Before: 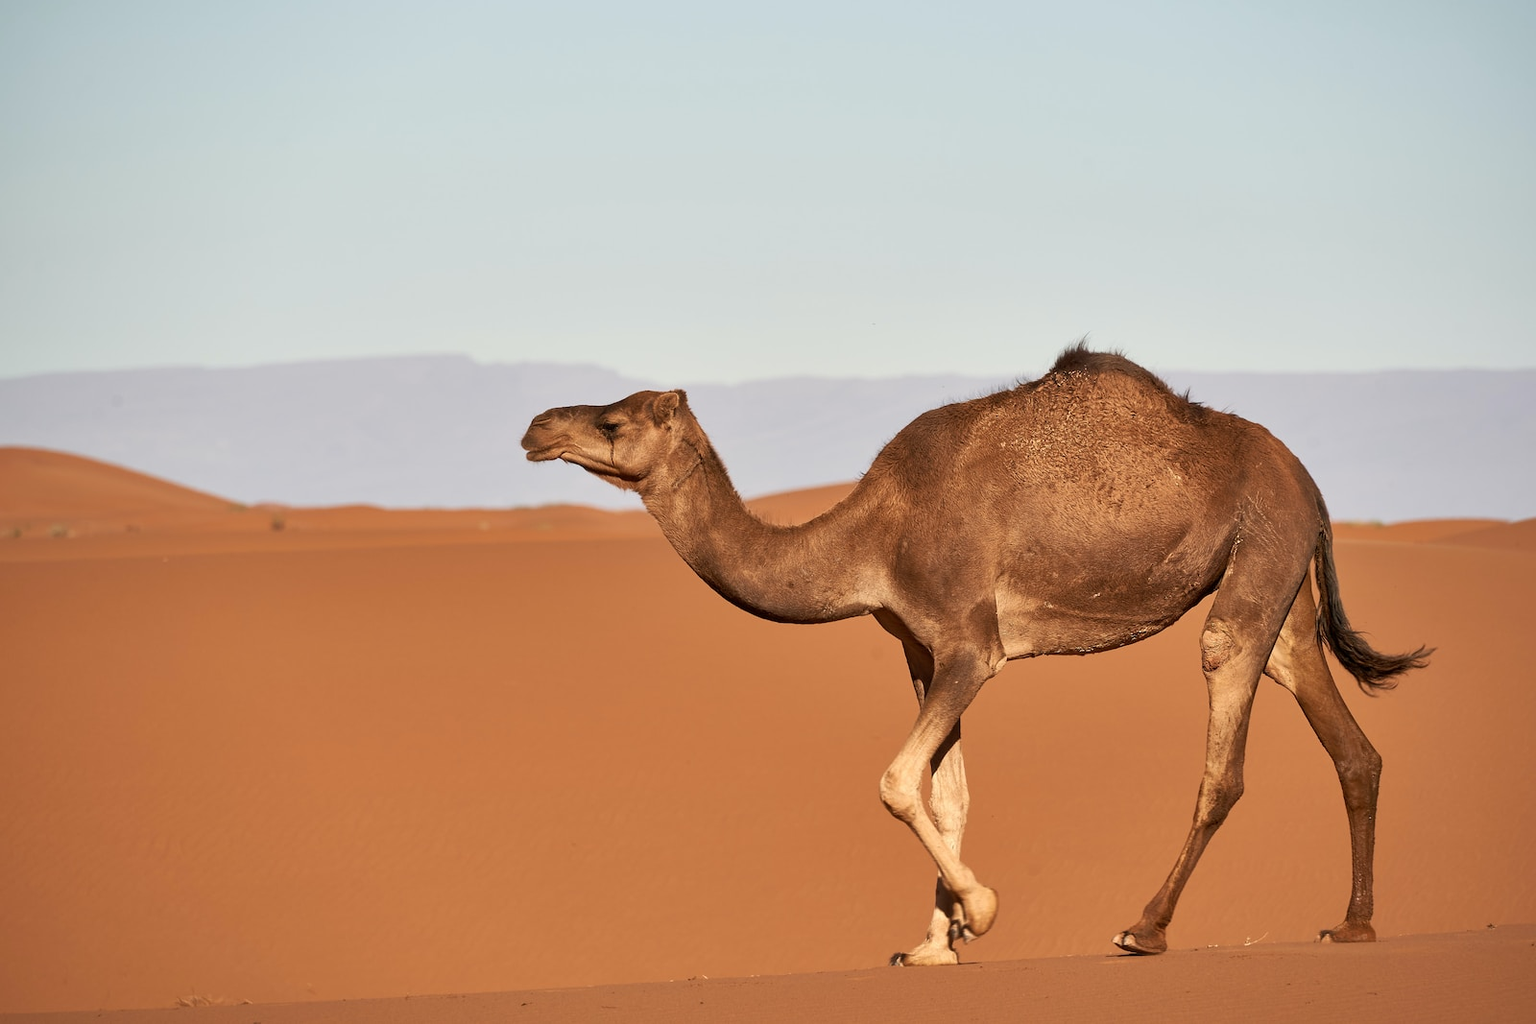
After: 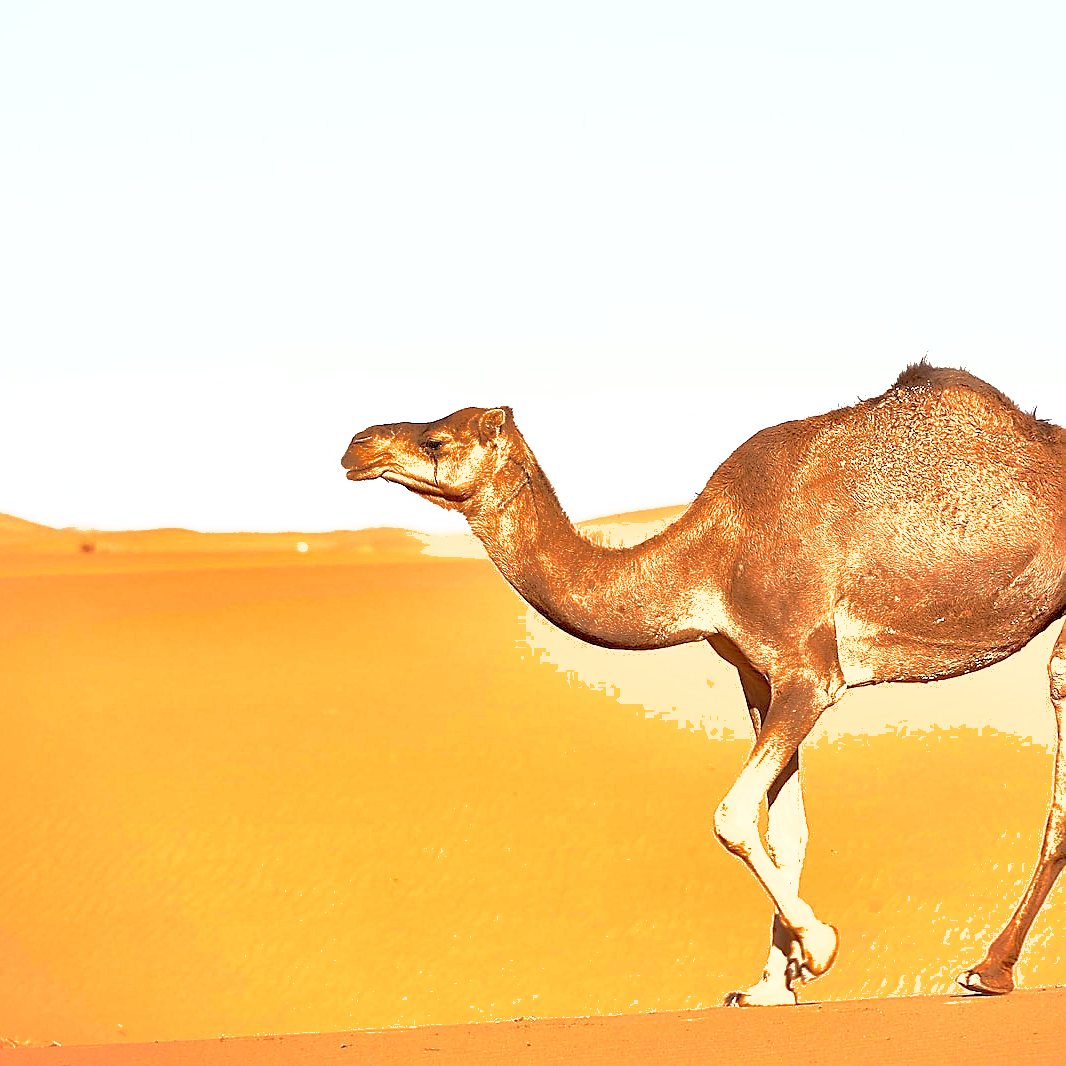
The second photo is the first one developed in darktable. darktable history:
crop and rotate: left 12.673%, right 20.66%
exposure: black level correction 0.001, exposure 1.822 EV, compensate exposure bias true, compensate highlight preservation false
sharpen: radius 1.4, amount 1.25, threshold 0.7
shadows and highlights: on, module defaults
